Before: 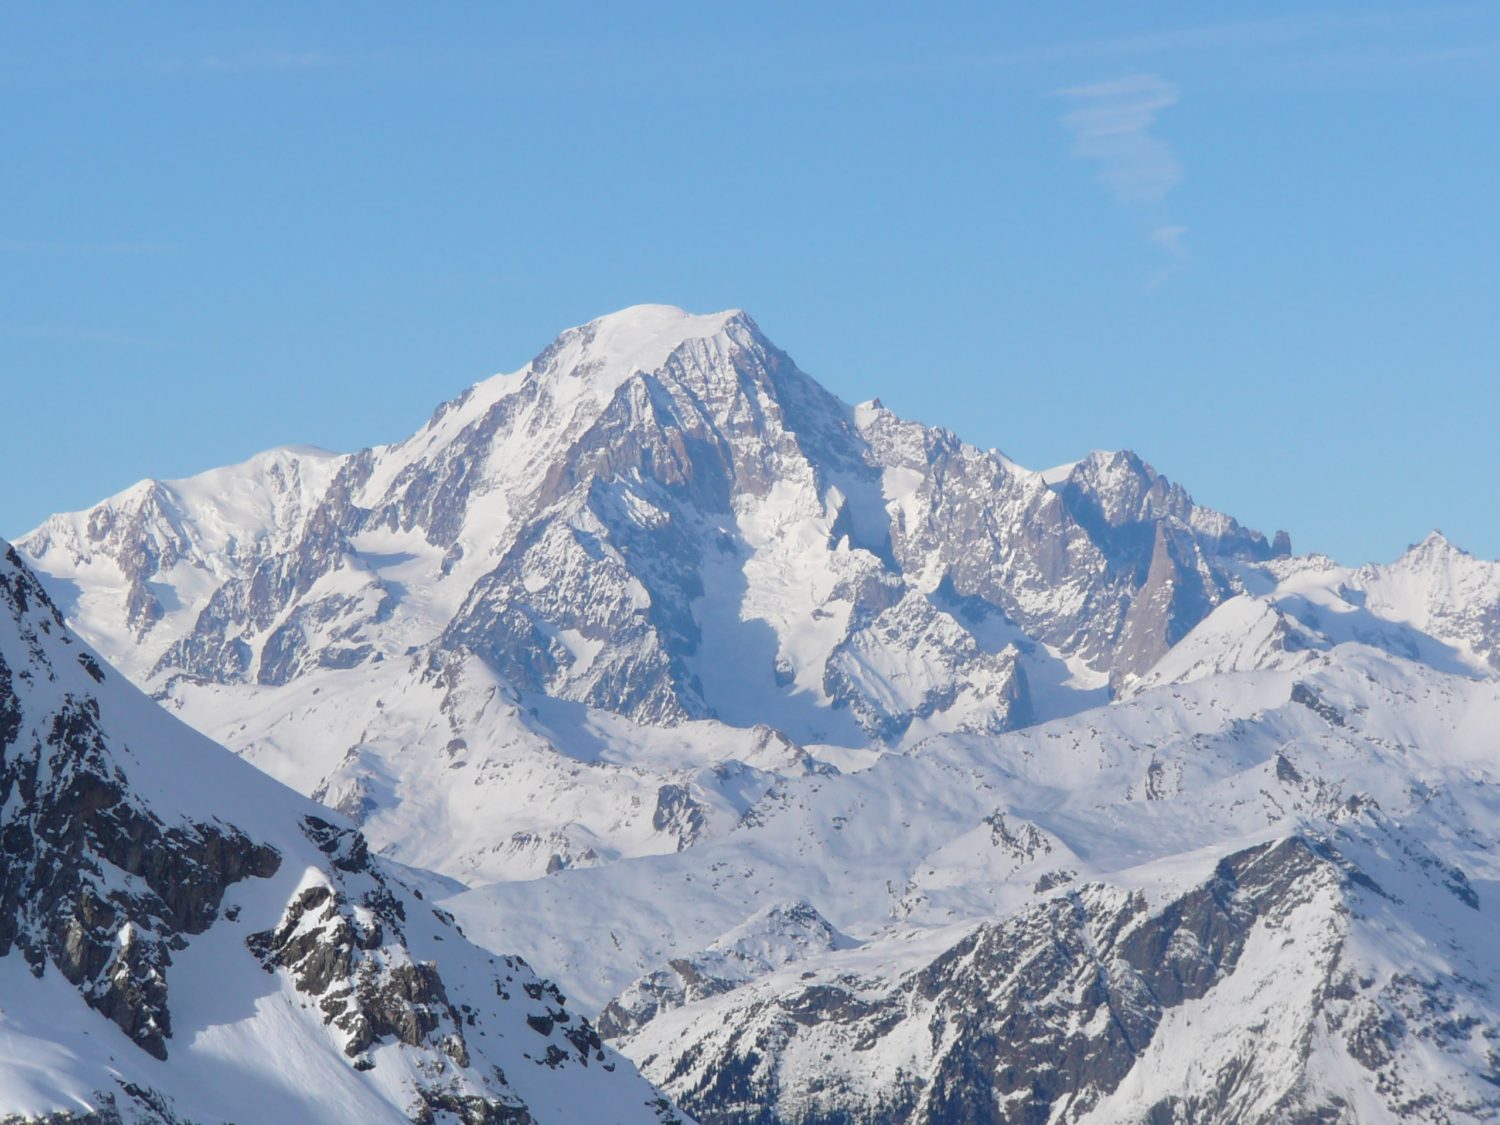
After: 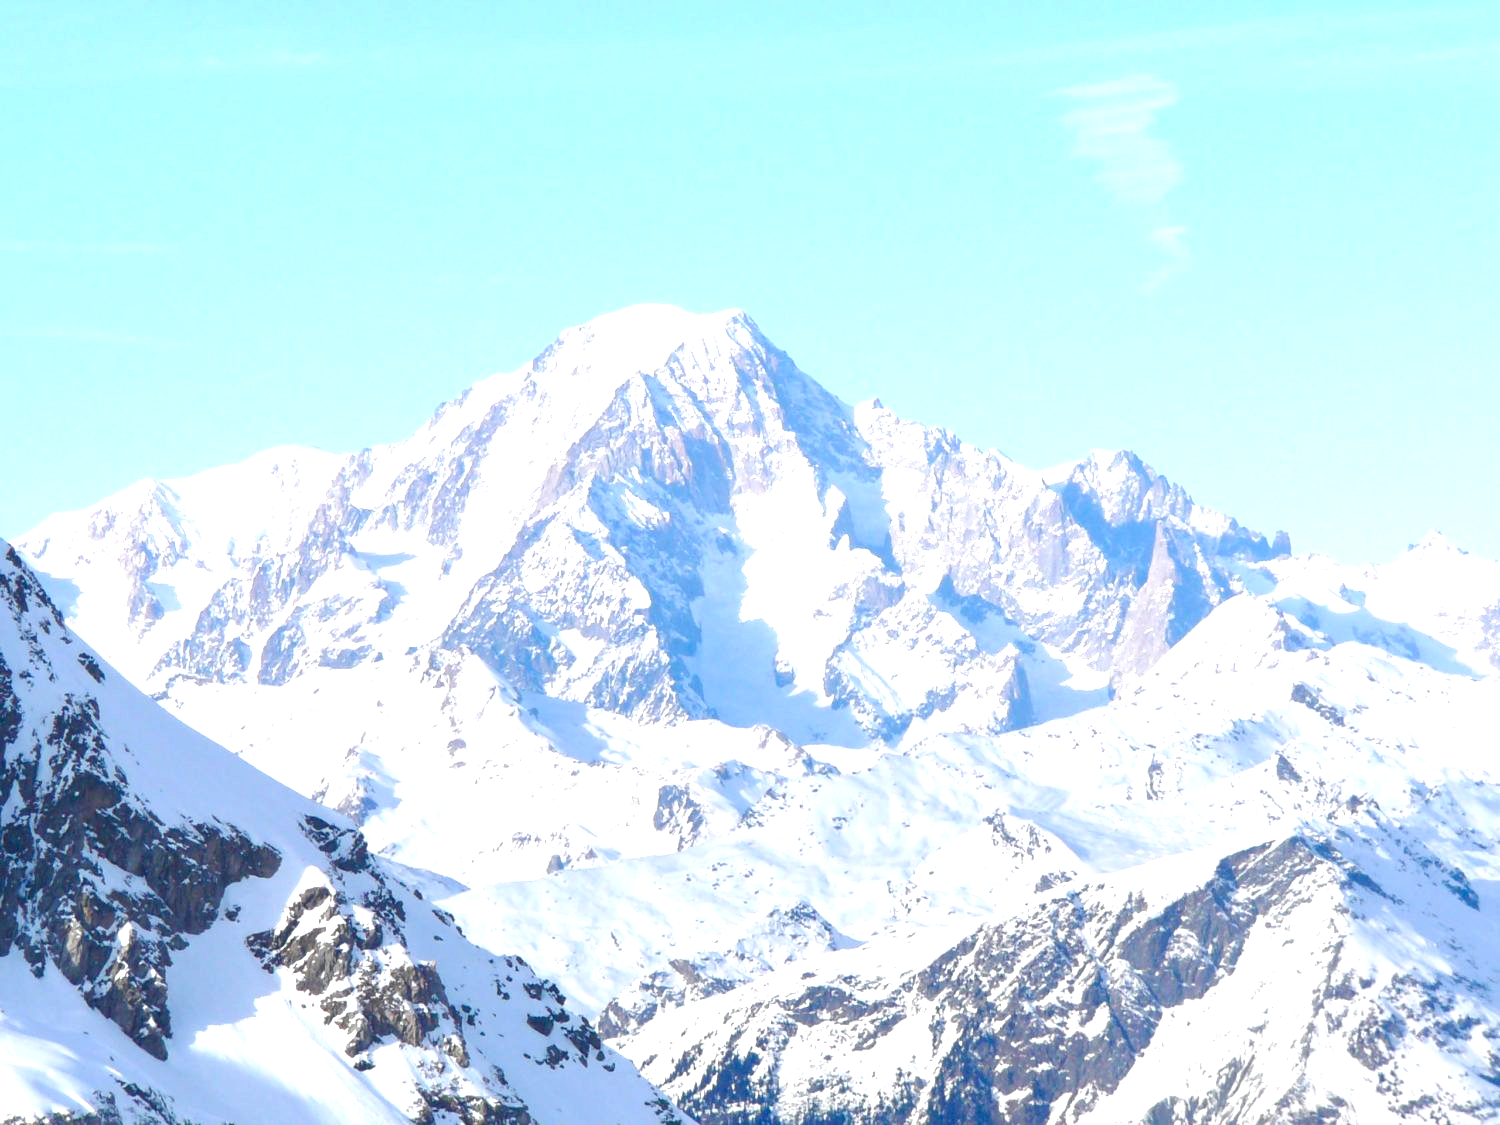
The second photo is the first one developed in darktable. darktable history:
color balance rgb: perceptual saturation grading › global saturation 25%, perceptual saturation grading › highlights -50%, perceptual saturation grading › shadows 30%, perceptual brilliance grading › global brilliance 12%, global vibrance 20%
exposure: black level correction 0, exposure 0.9 EV, compensate exposure bias true, compensate highlight preservation false
